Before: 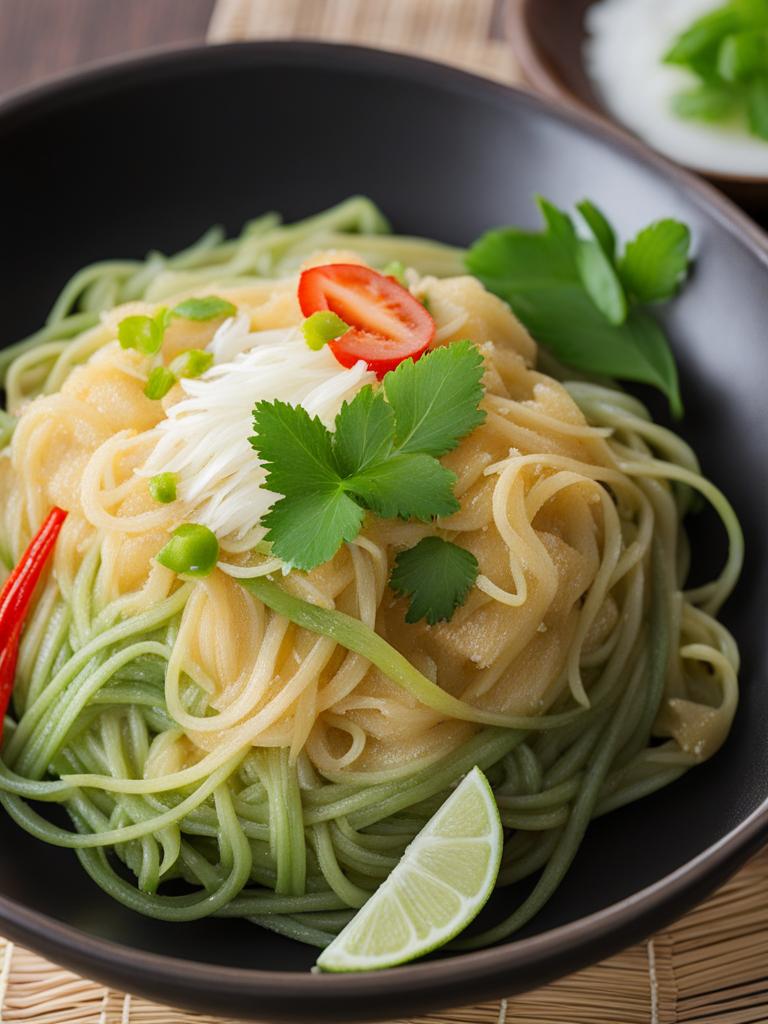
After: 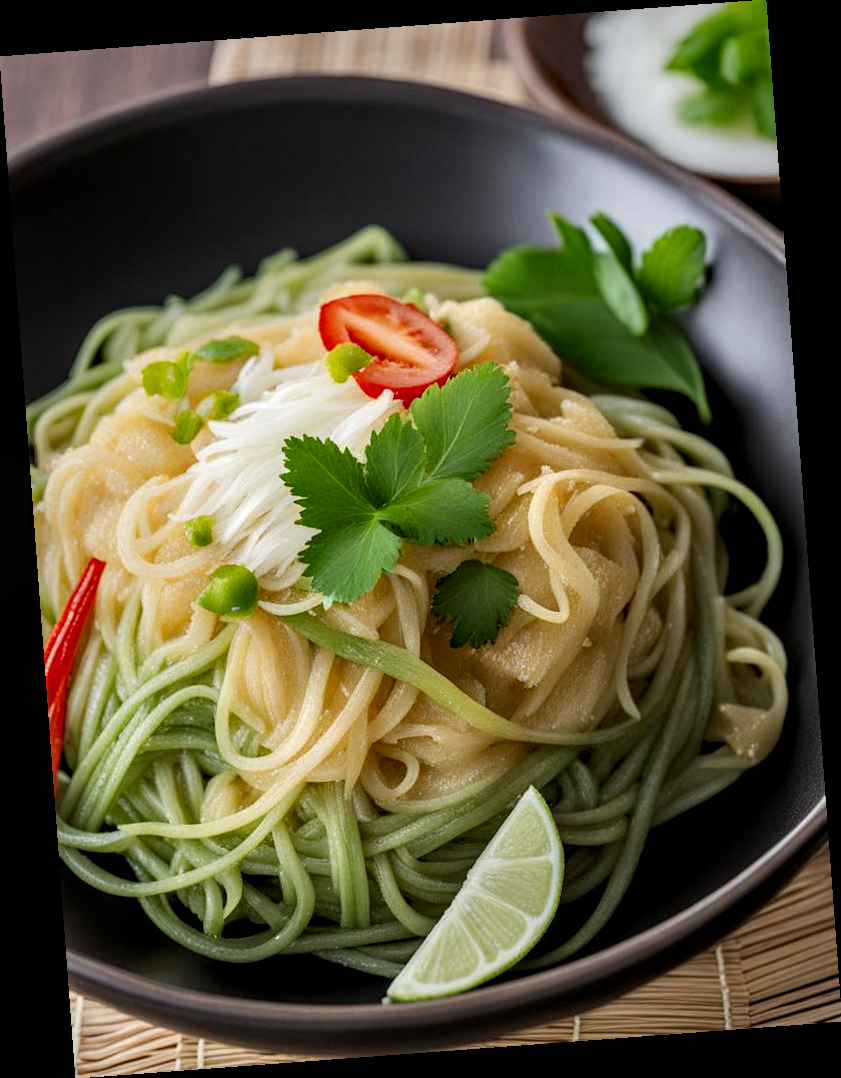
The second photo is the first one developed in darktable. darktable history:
exposure: black level correction 0.002, exposure -0.1 EV, compensate highlight preservation false
local contrast: on, module defaults
rotate and perspective: rotation -4.25°, automatic cropping off
contrast equalizer: y [[0.546, 0.552, 0.554, 0.554, 0.552, 0.546], [0.5 ×6], [0.5 ×6], [0 ×6], [0 ×6]]
